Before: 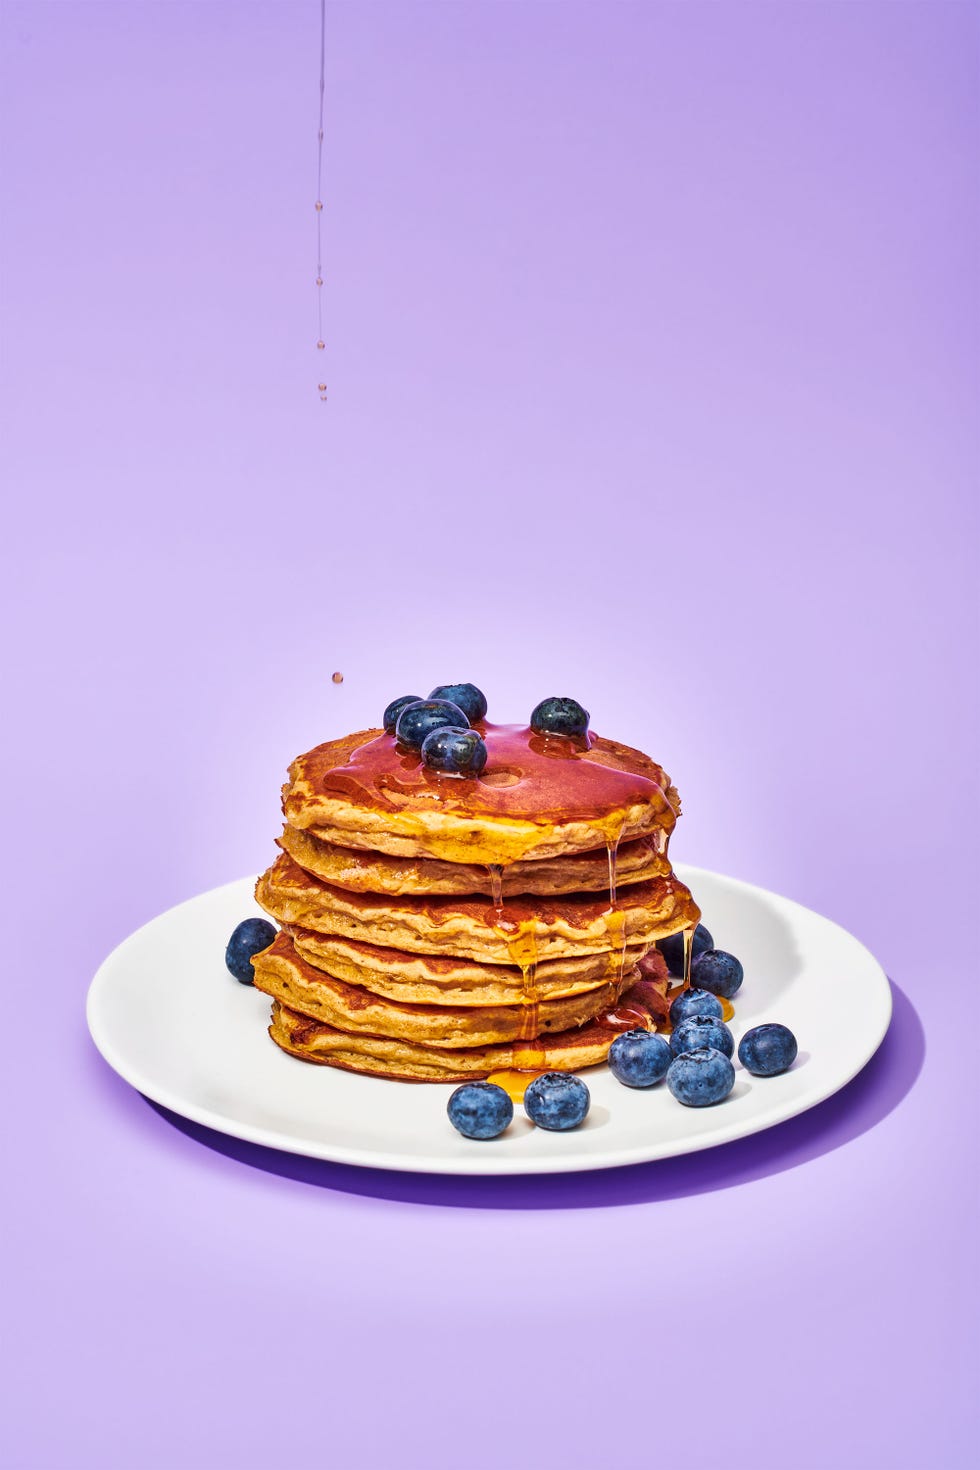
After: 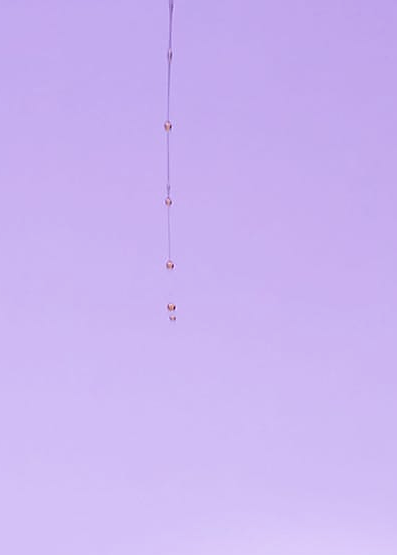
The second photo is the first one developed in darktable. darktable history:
crop: left 15.465%, top 5.453%, right 43.943%, bottom 56.734%
velvia: strength 15.15%
sharpen: radius 1.417, amount 1.236, threshold 0.763
